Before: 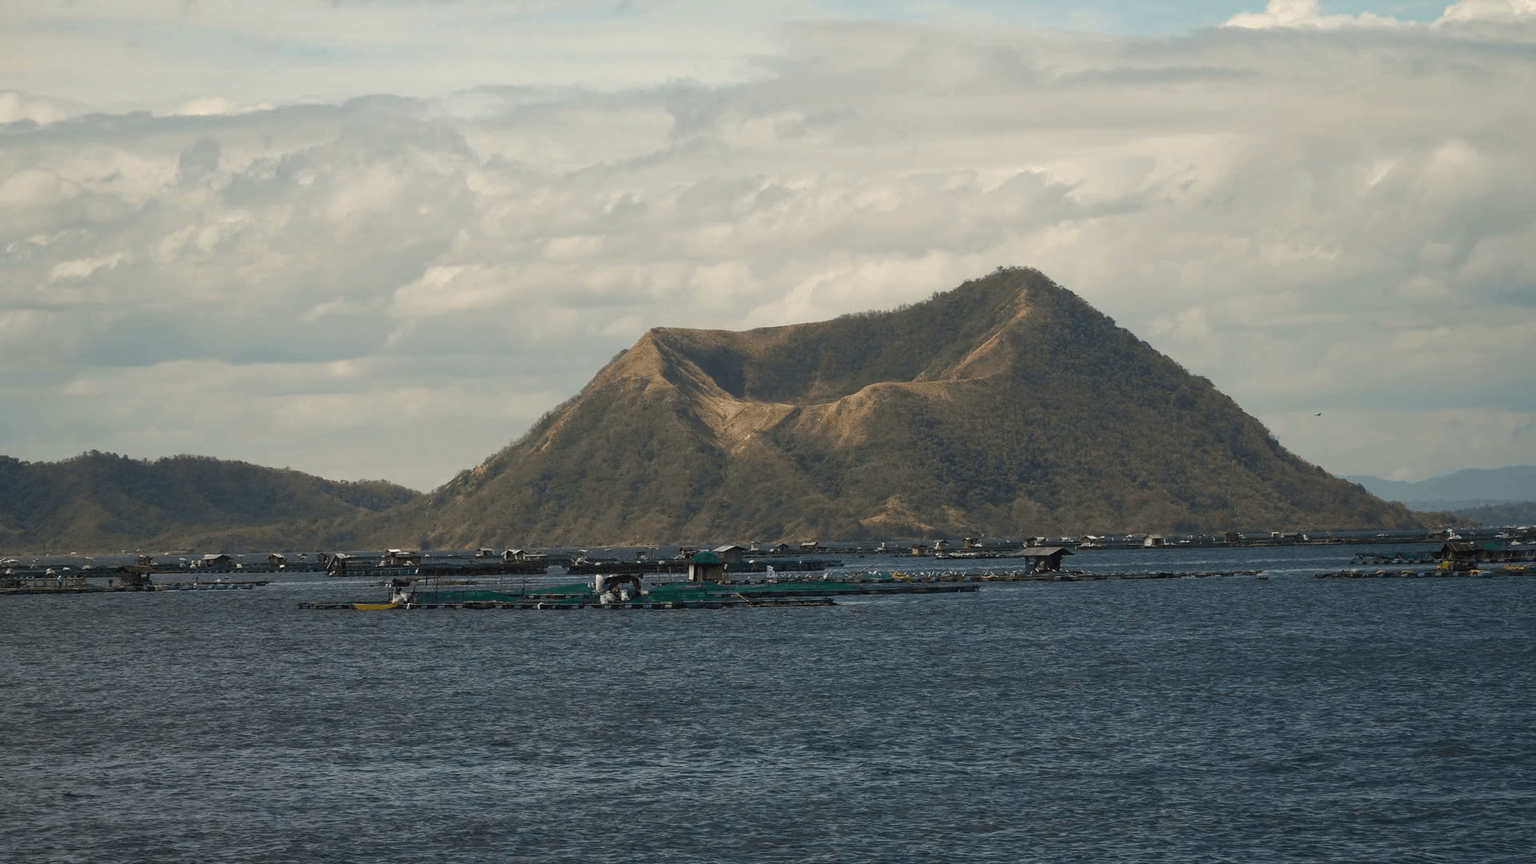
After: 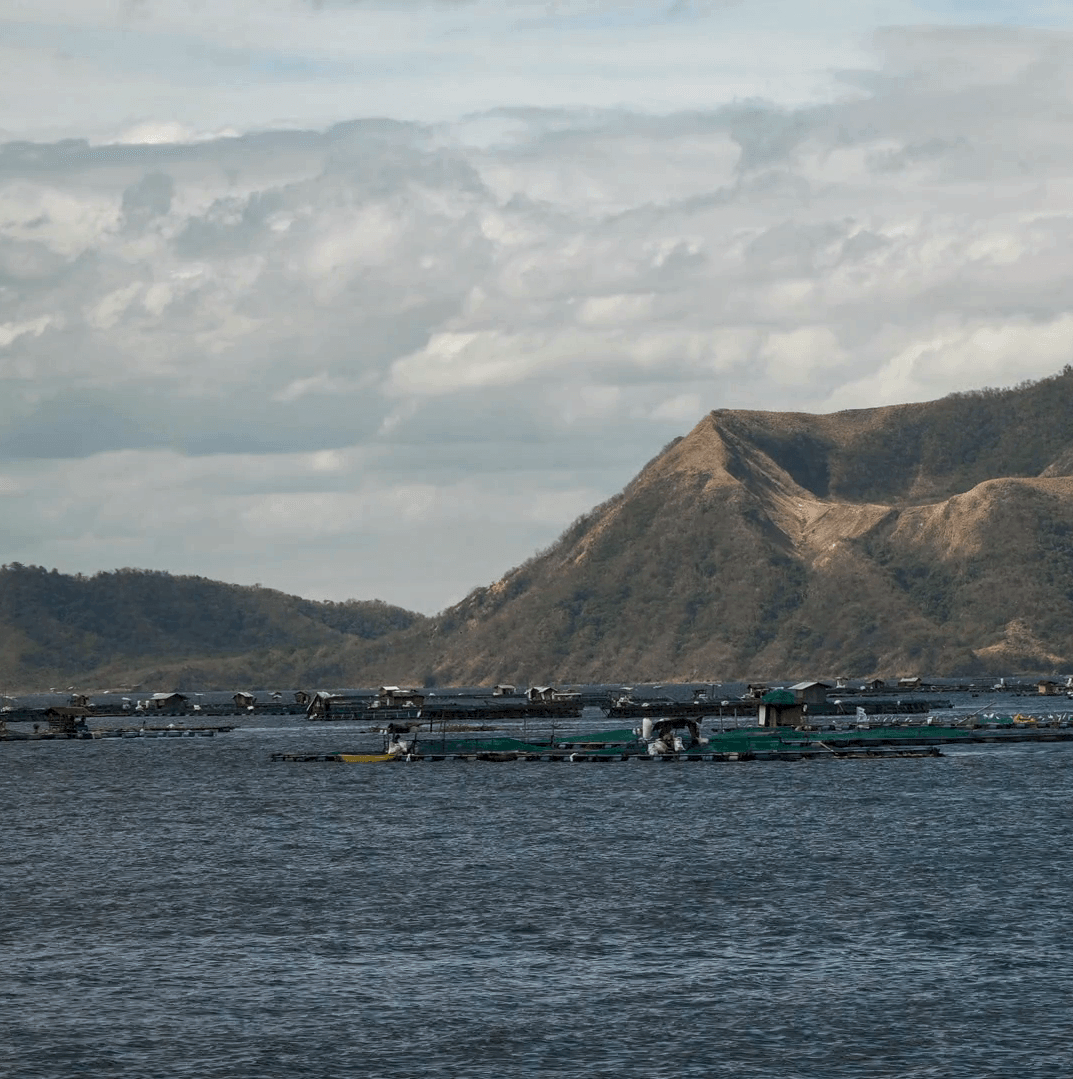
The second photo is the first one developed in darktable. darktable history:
color correction: highlights a* -0.809, highlights b* -8.8
local contrast: on, module defaults
crop: left 5.351%, right 38.744%
